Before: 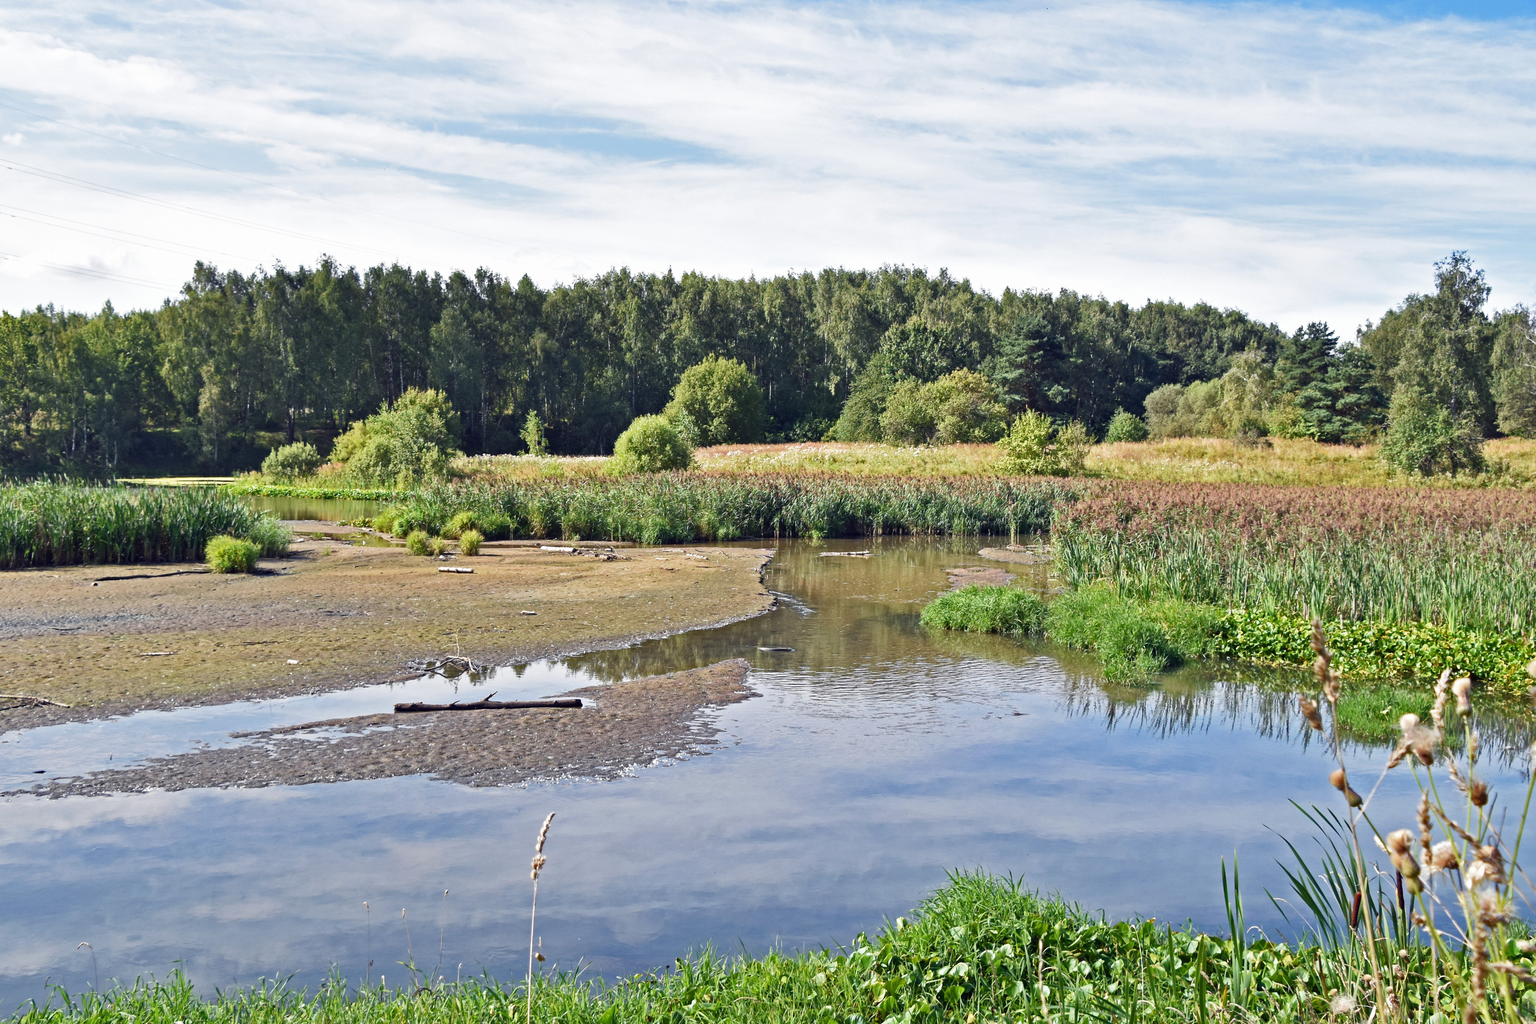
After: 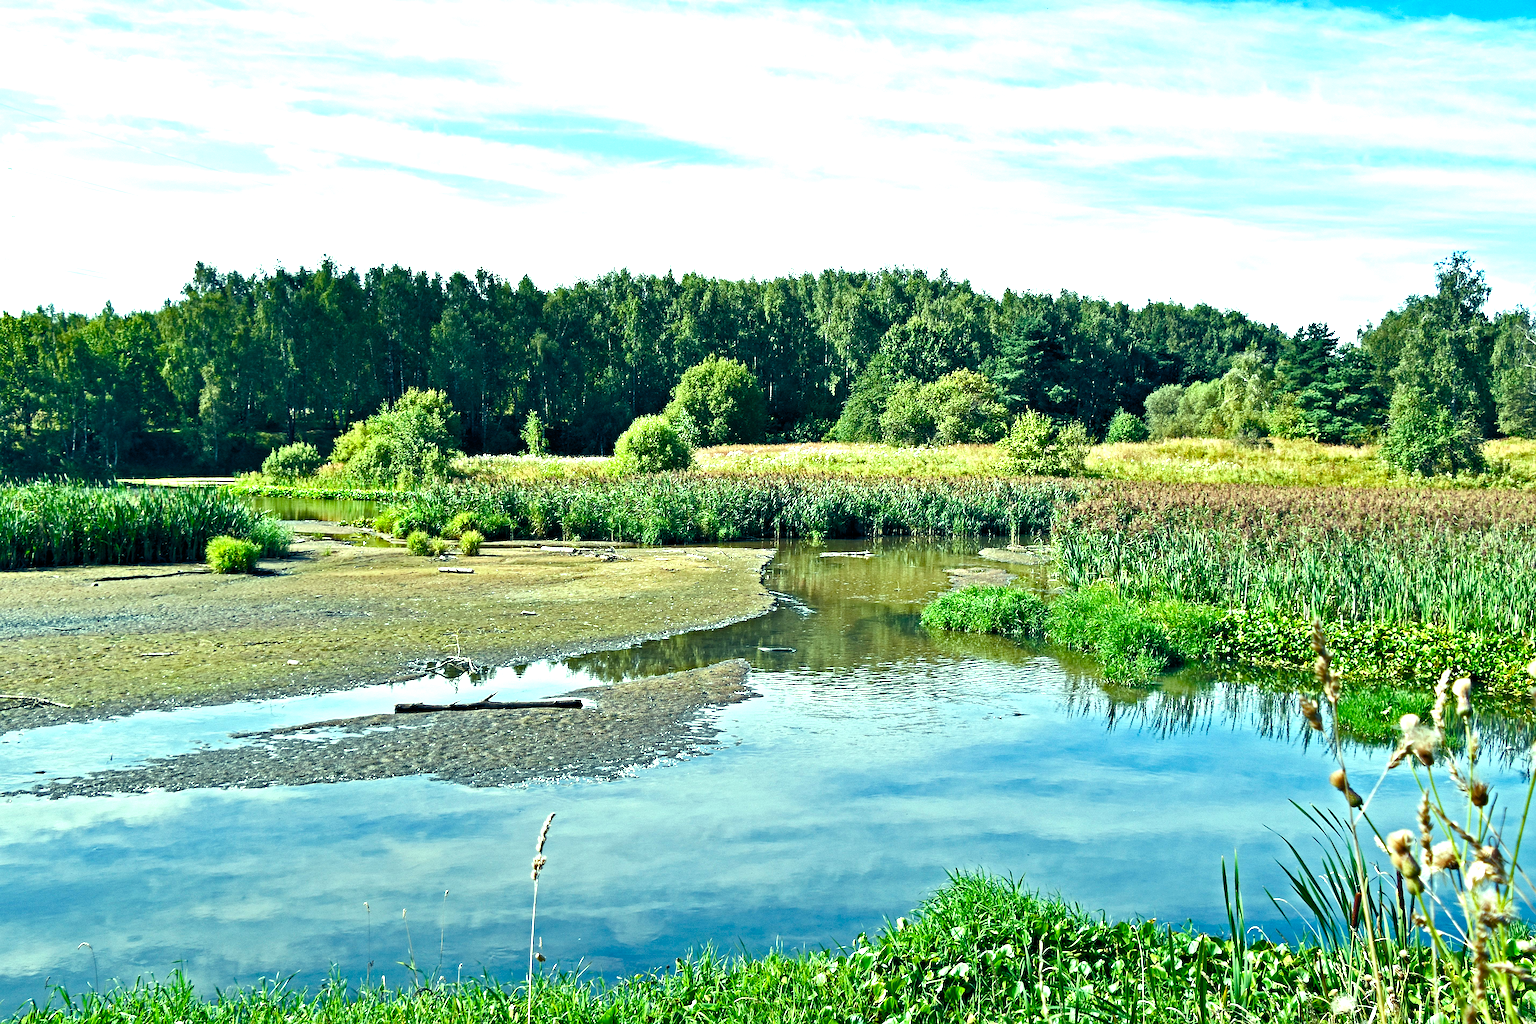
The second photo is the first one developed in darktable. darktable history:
color balance rgb: shadows lift › luminance -7.7%, shadows lift › chroma 2.13%, shadows lift › hue 165.27°, power › luminance -7.77%, power › chroma 1.1%, power › hue 215.88°, highlights gain › luminance 15.15%, highlights gain › chroma 7%, highlights gain › hue 125.57°, global offset › luminance -0.33%, global offset › chroma 0.11%, global offset › hue 165.27°, perceptual saturation grading › global saturation 24.42%, perceptual saturation grading › highlights -24.42%, perceptual saturation grading › mid-tones 24.42%, perceptual saturation grading › shadows 40%, perceptual brilliance grading › global brilliance -5%, perceptual brilliance grading › highlights 24.42%, perceptual brilliance grading › mid-tones 7%, perceptual brilliance grading › shadows -5%
sharpen: on, module defaults
